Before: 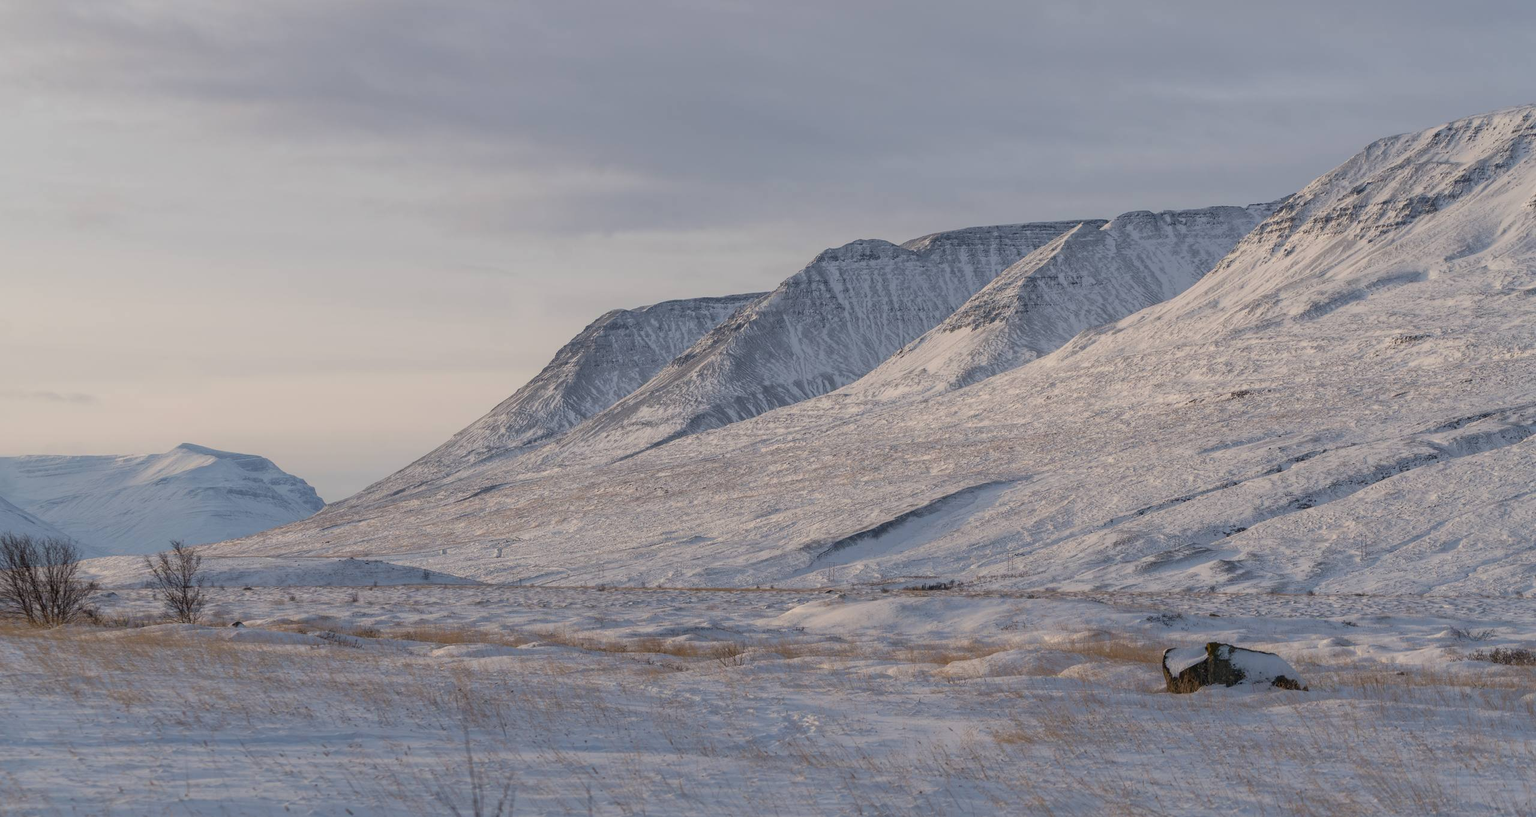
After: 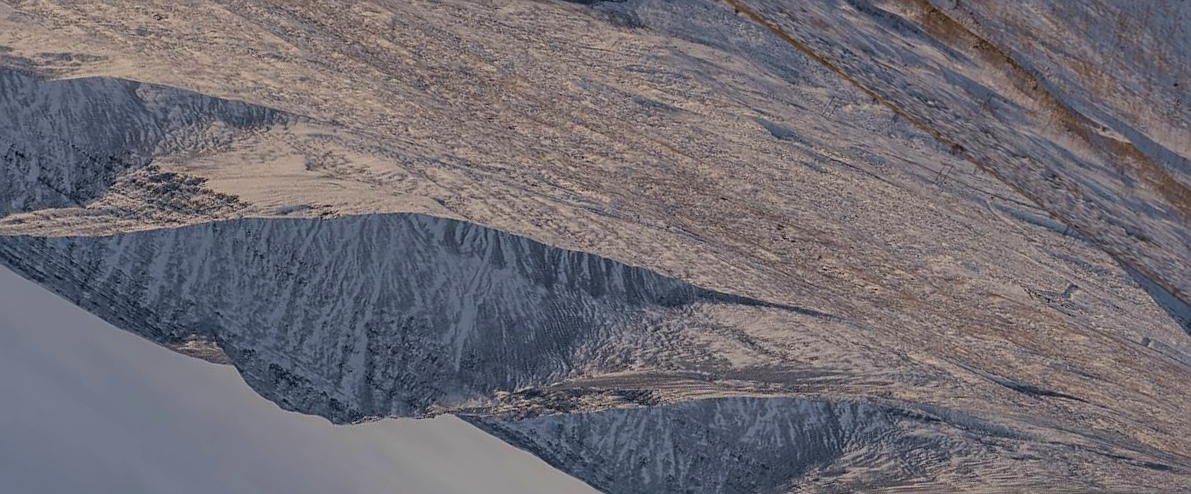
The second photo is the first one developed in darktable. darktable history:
crop and rotate: angle 147.5°, left 9.227%, top 15.571%, right 4.459%, bottom 17.016%
sharpen: on, module defaults
exposure: black level correction 0, exposure -0.692 EV, compensate highlight preservation false
shadows and highlights: shadows 36.3, highlights -26.96, soften with gaussian
contrast brightness saturation: saturation -0.068
local contrast: detail 130%
velvia: strength 49.49%
